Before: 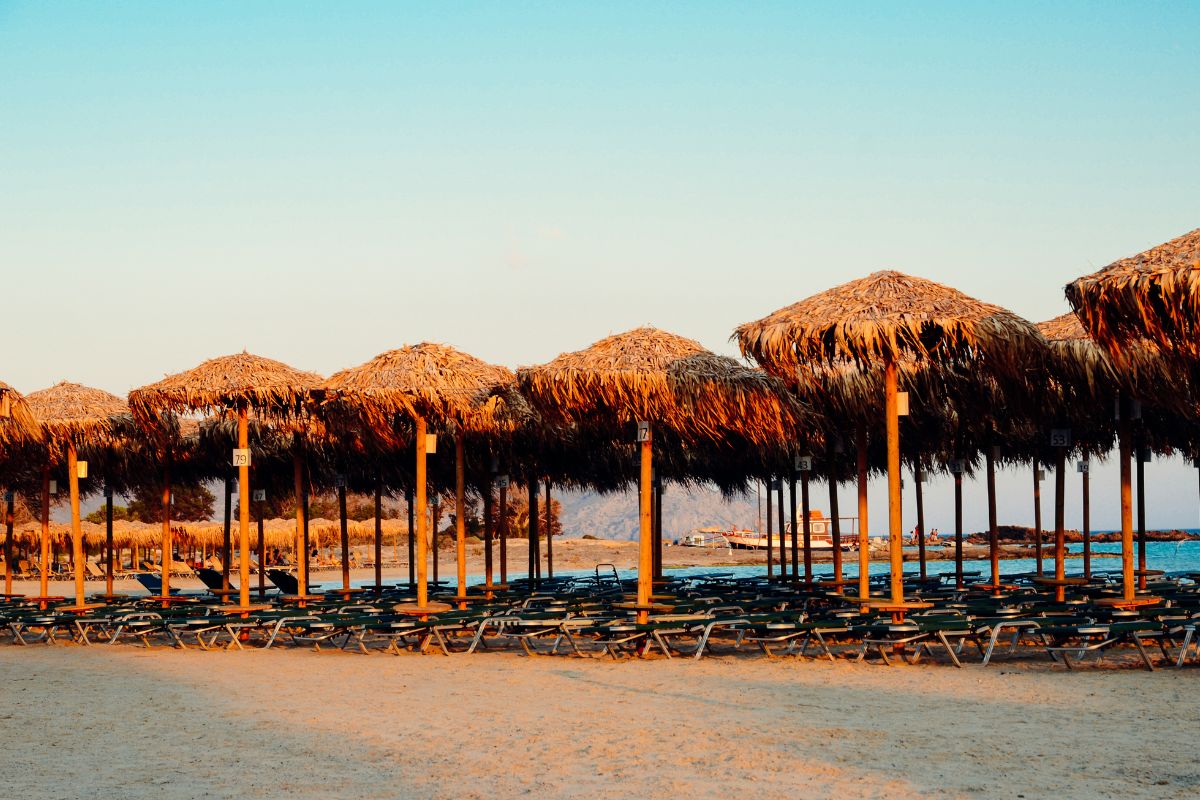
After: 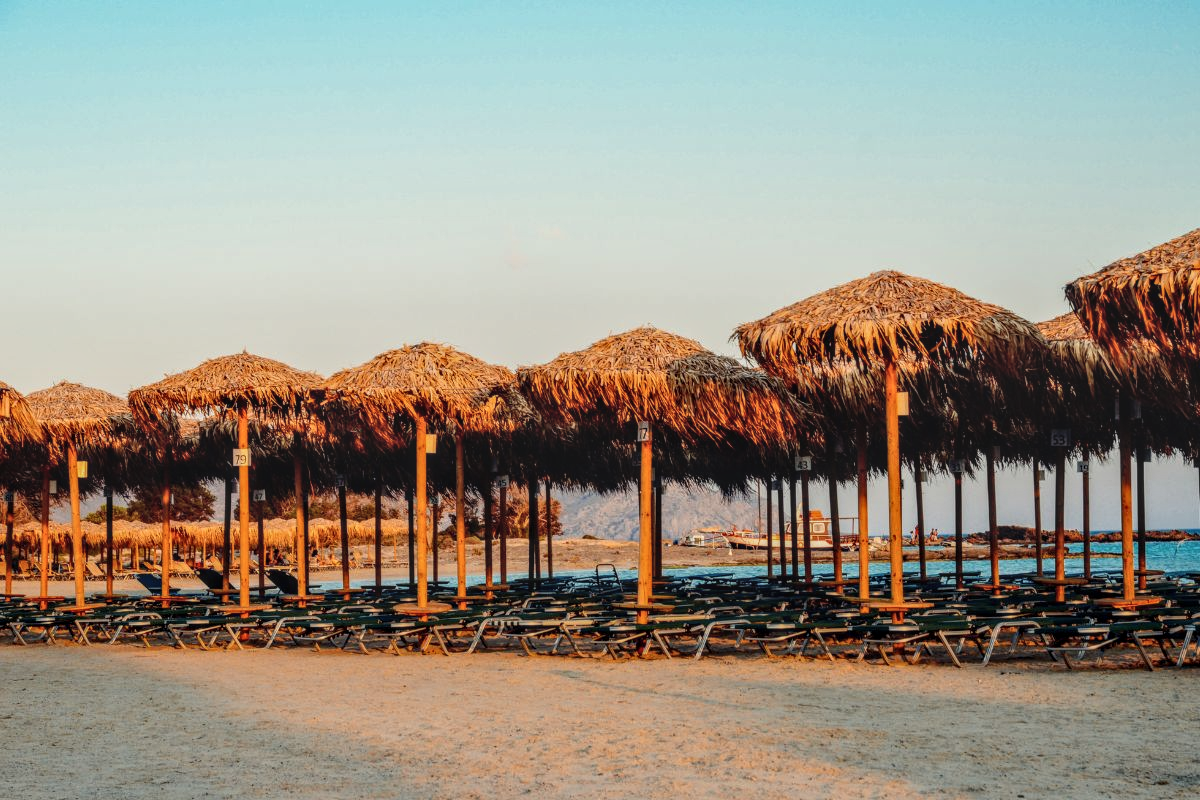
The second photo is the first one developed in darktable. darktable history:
contrast brightness saturation: saturation -0.1
local contrast: highlights 0%, shadows 0%, detail 133%
